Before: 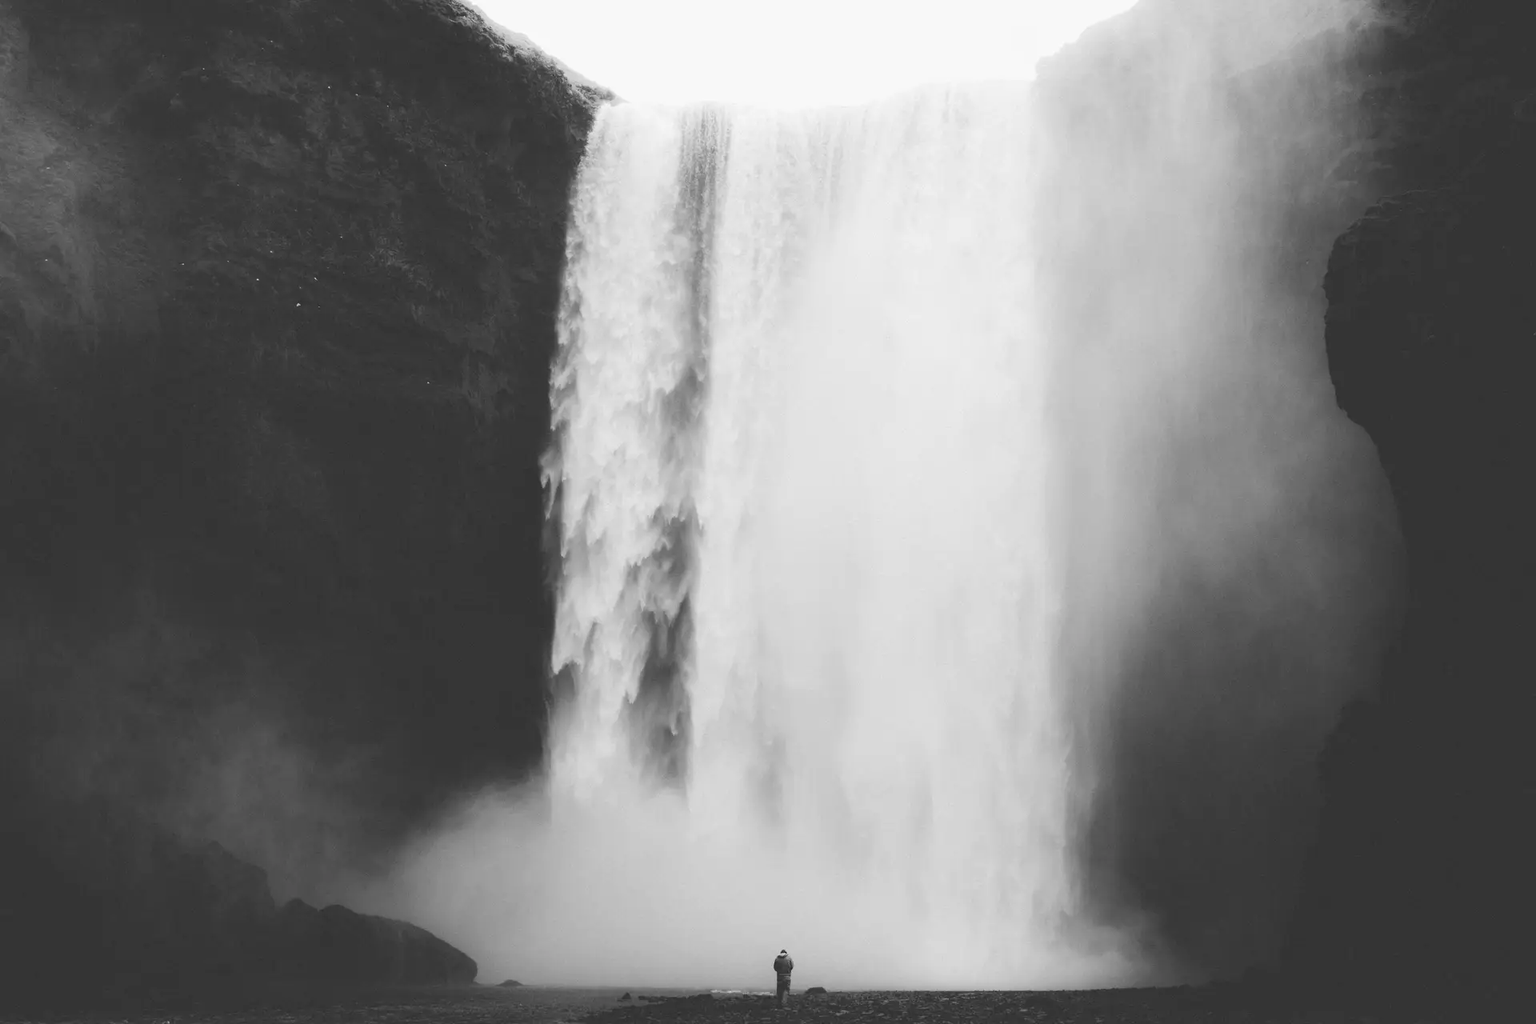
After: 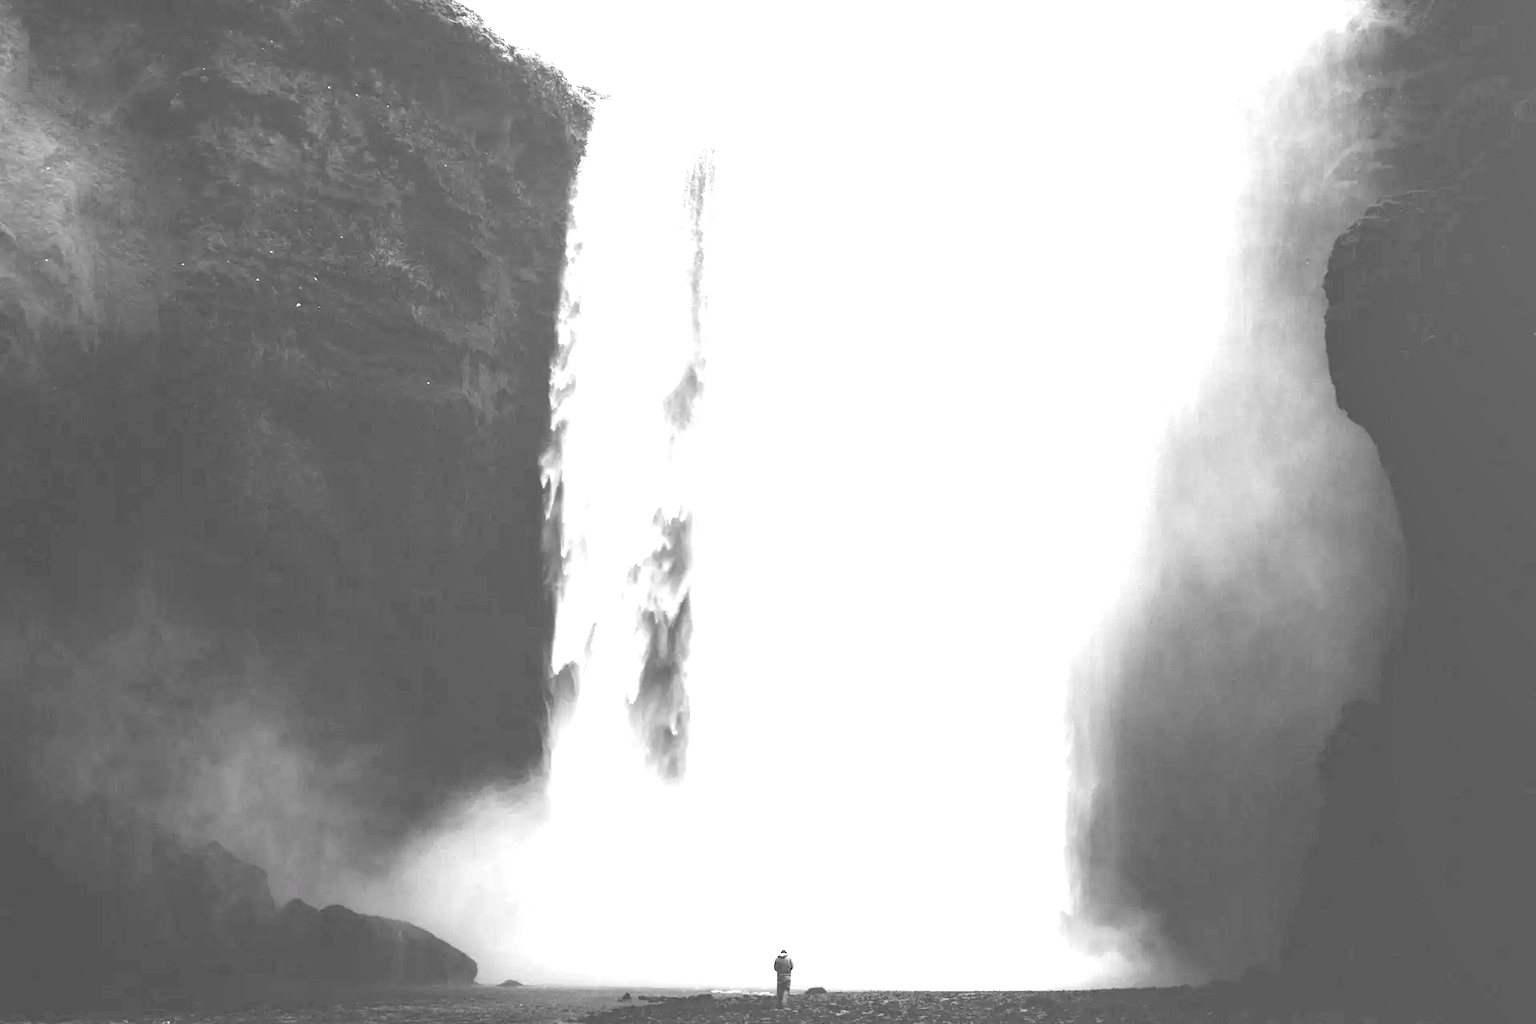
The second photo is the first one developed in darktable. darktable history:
exposure: black level correction 0.001, exposure 1.399 EV, compensate highlight preservation false
local contrast: on, module defaults
